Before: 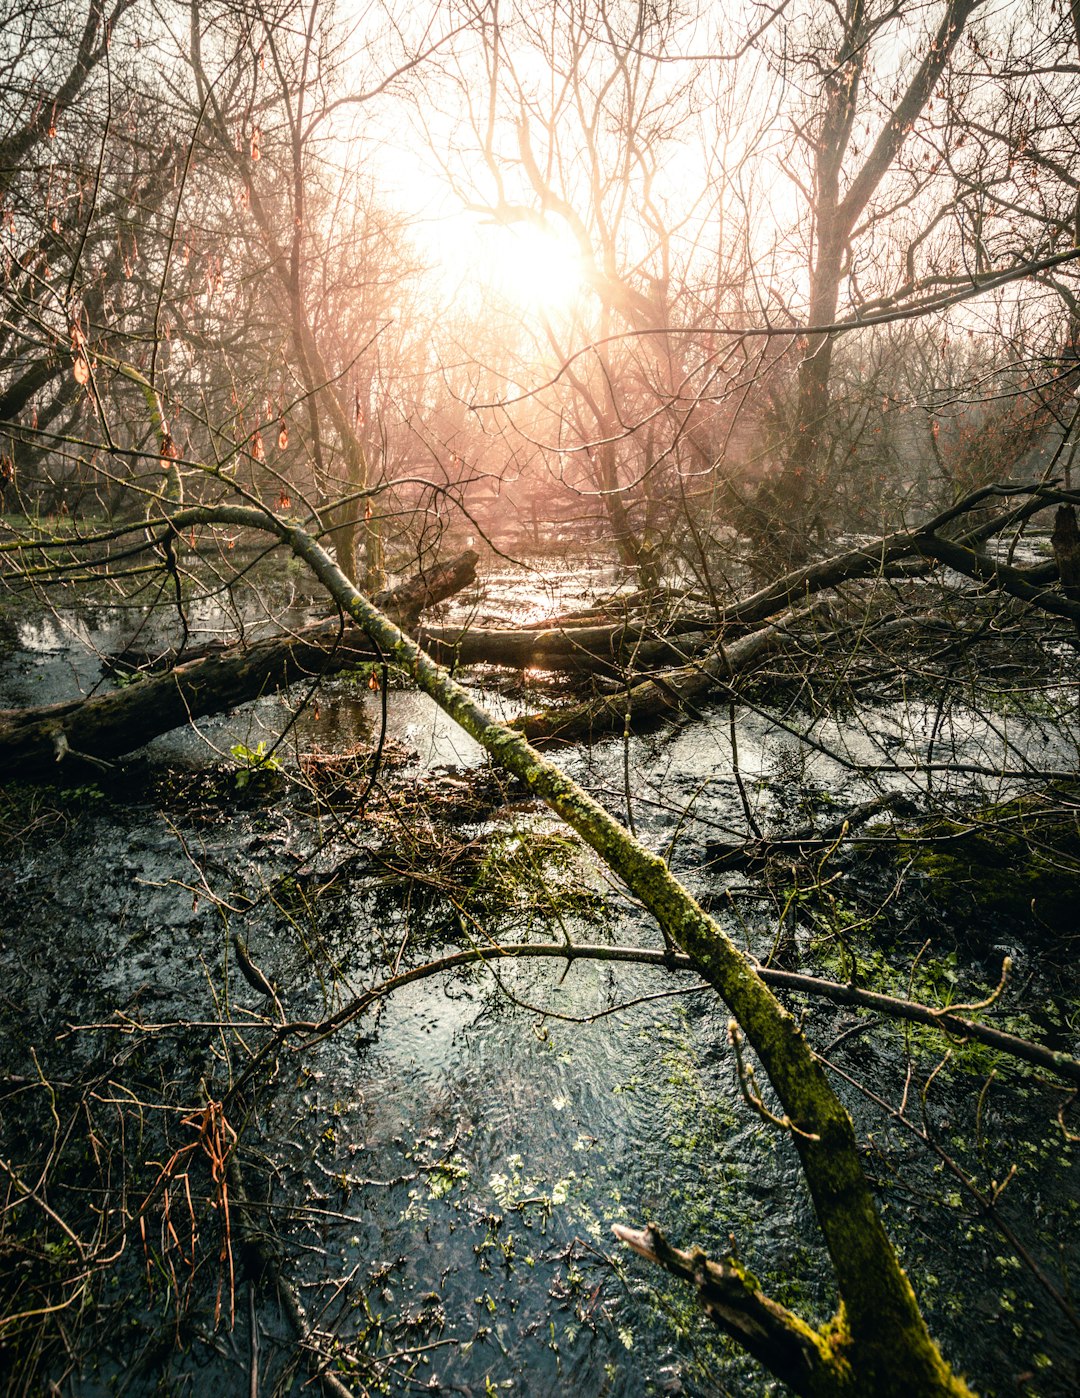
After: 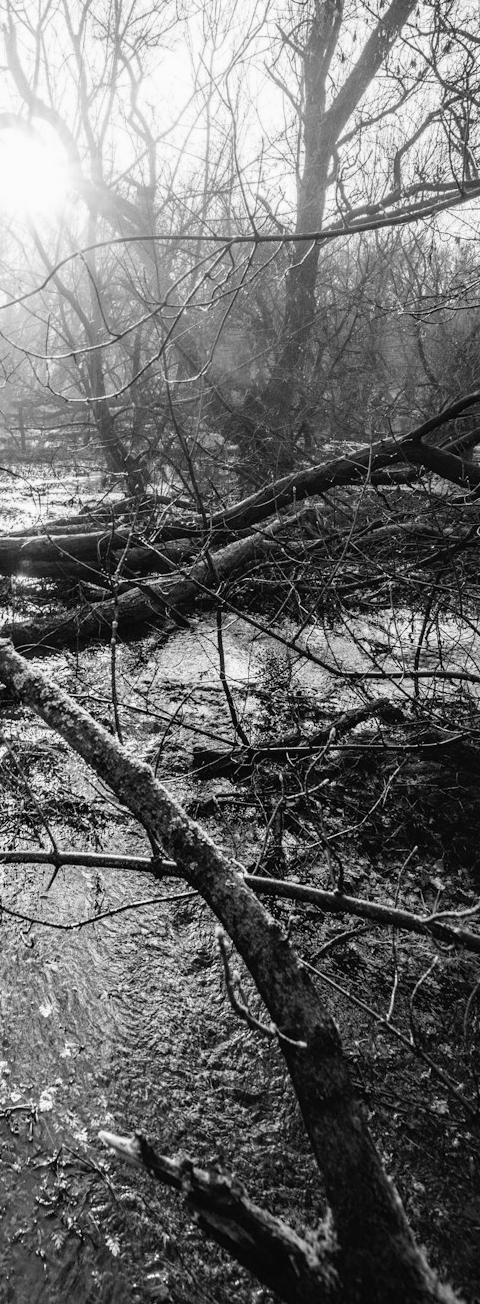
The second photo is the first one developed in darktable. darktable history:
crop: left 47.568%, top 6.705%, right 7.923%
contrast brightness saturation: contrast -0.019, brightness -0.011, saturation 0.045
color calibration: output gray [0.22, 0.42, 0.37, 0], illuminant as shot in camera, x 0.358, y 0.373, temperature 4628.91 K
